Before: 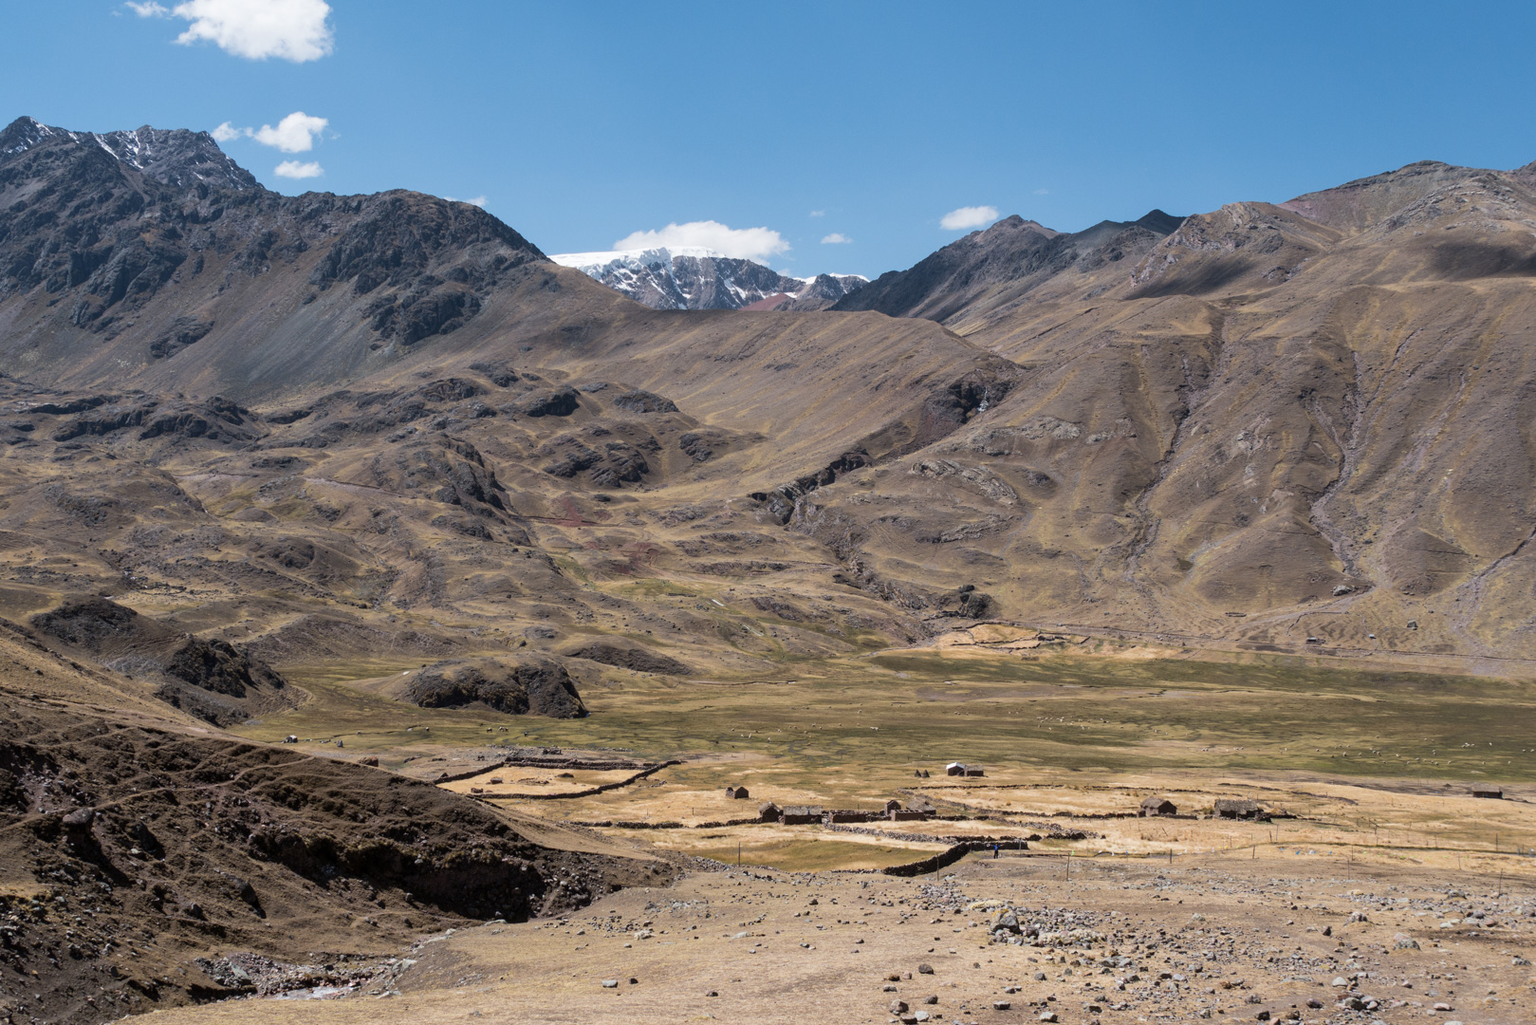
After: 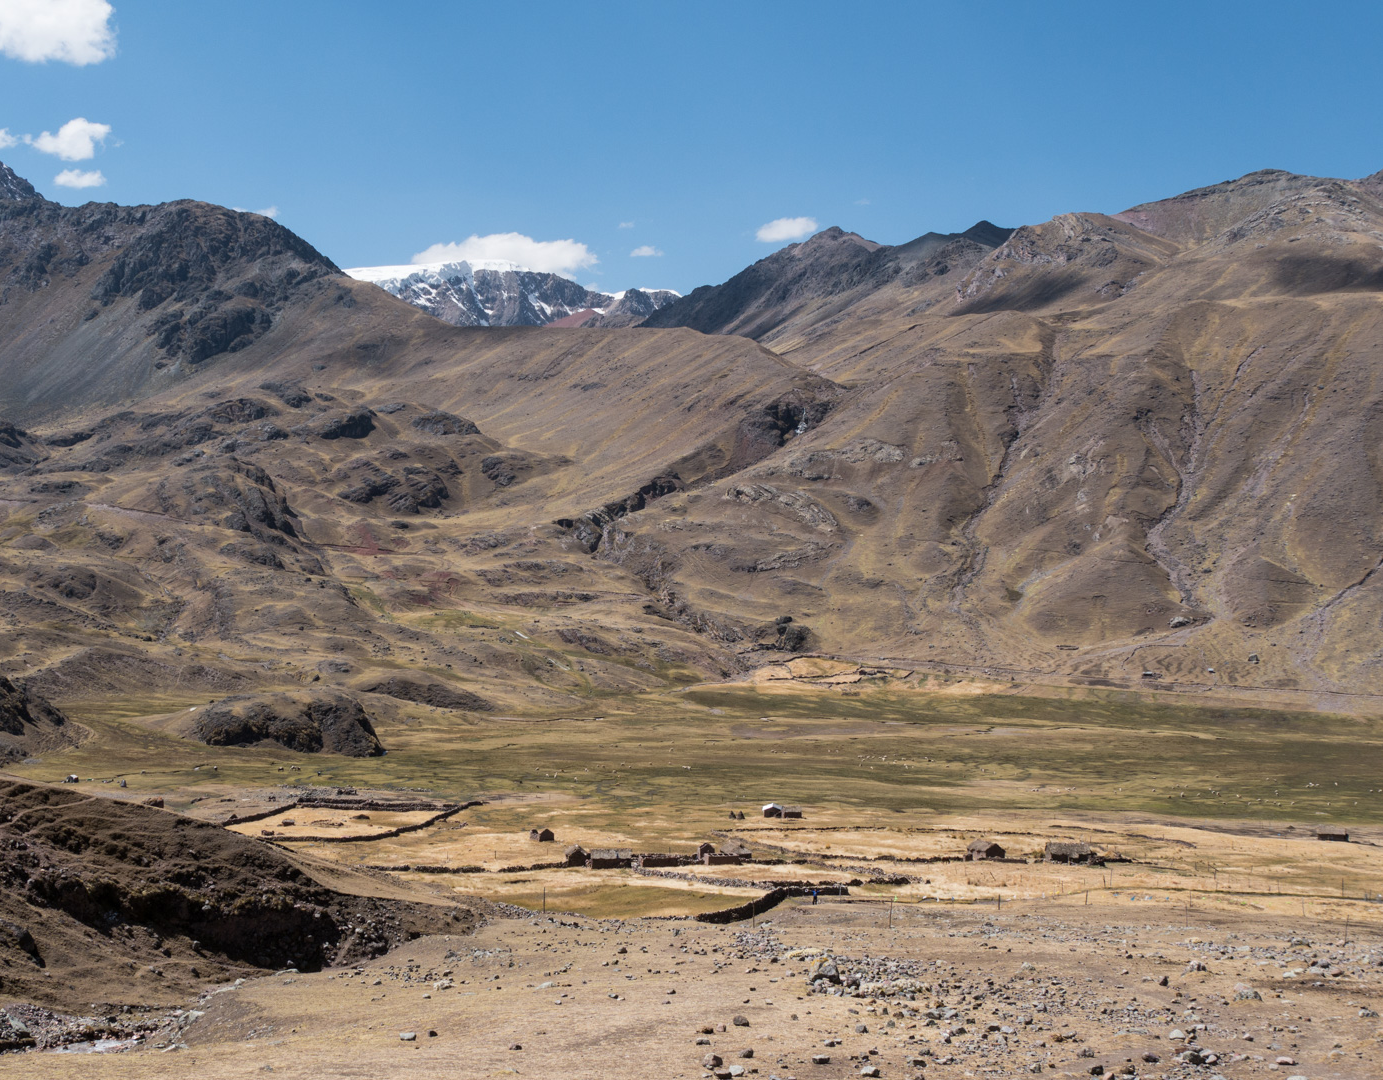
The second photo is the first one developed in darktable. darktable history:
crop and rotate: left 14.526%
